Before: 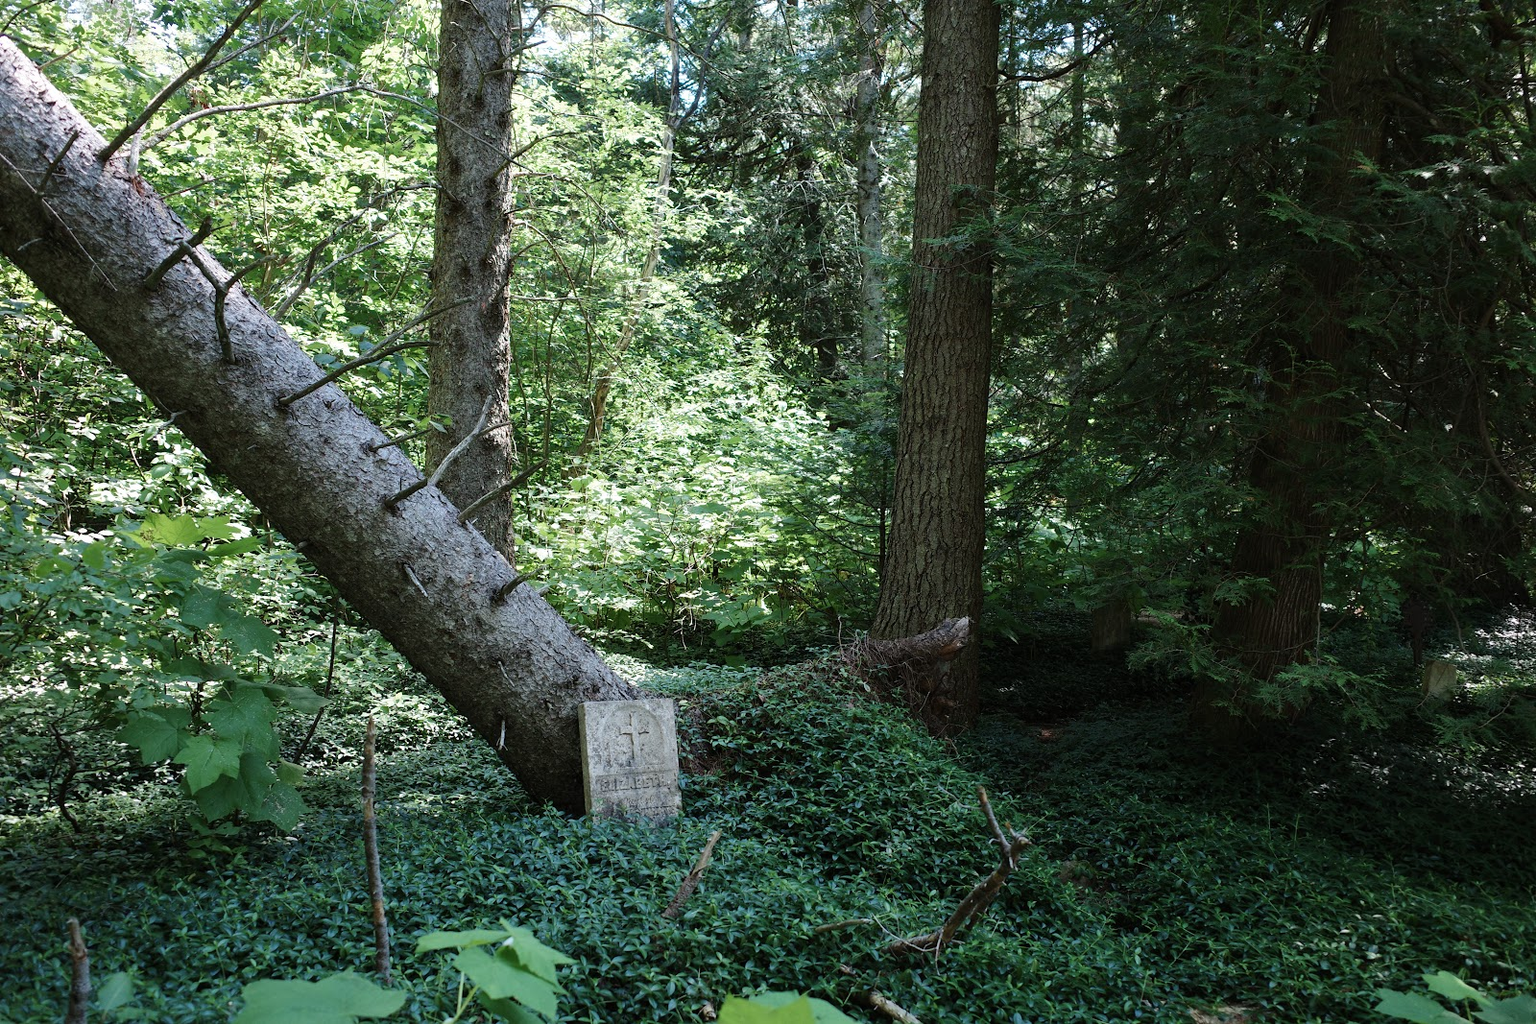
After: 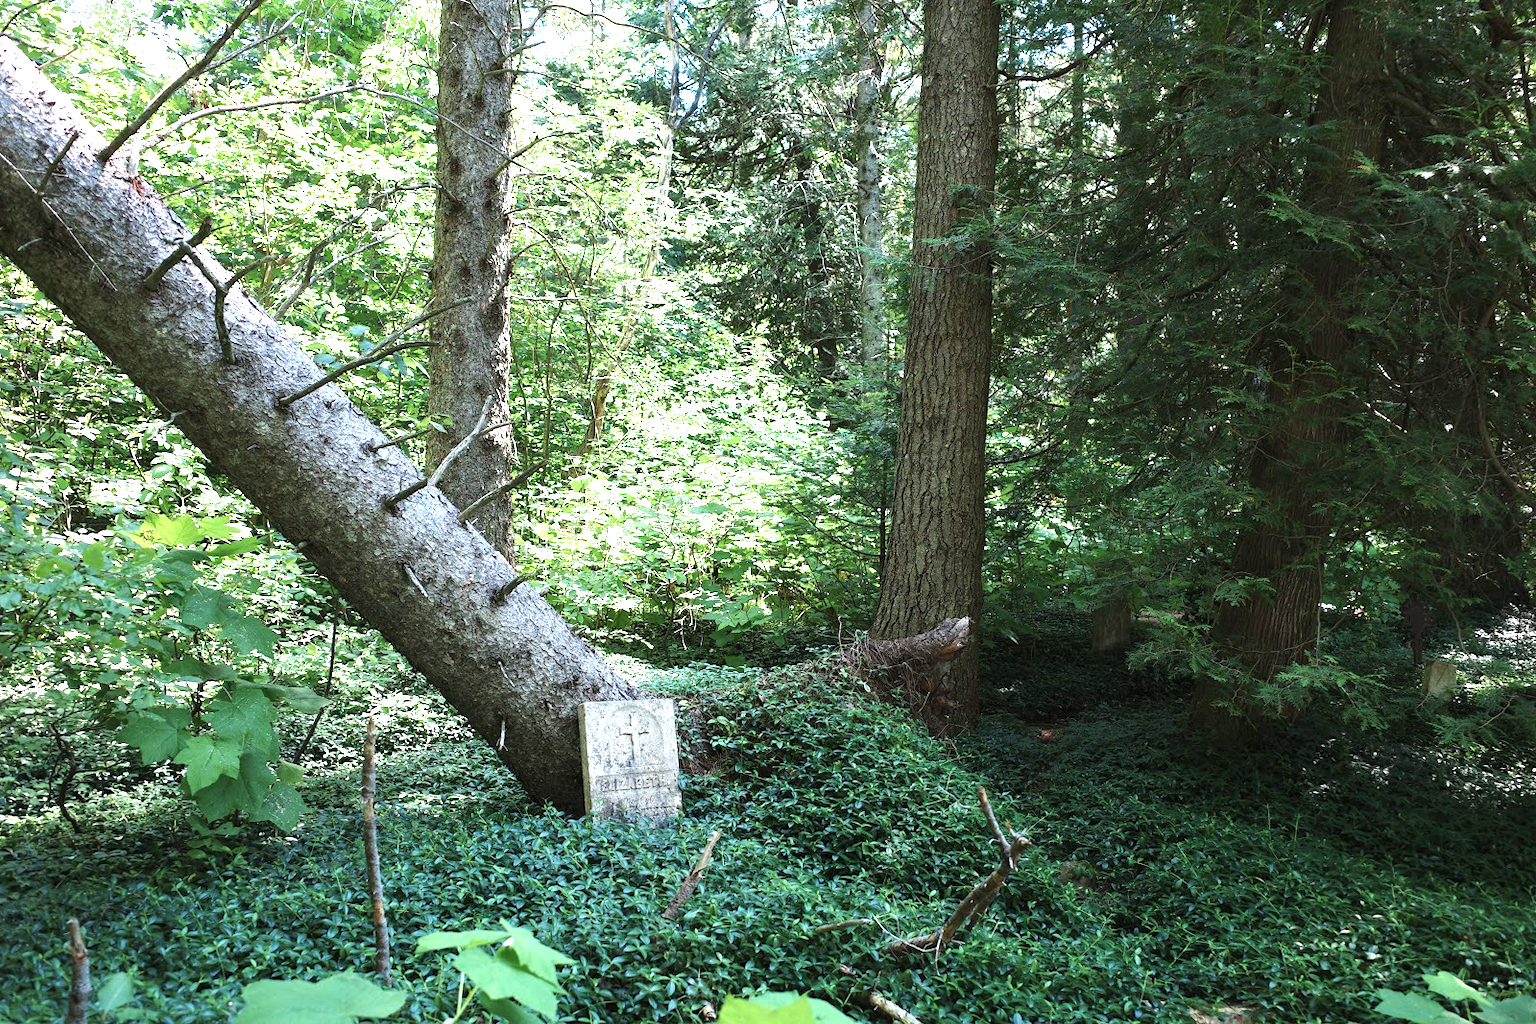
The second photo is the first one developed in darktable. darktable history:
exposure: black level correction 0, exposure 1.293 EV, compensate highlight preservation false
